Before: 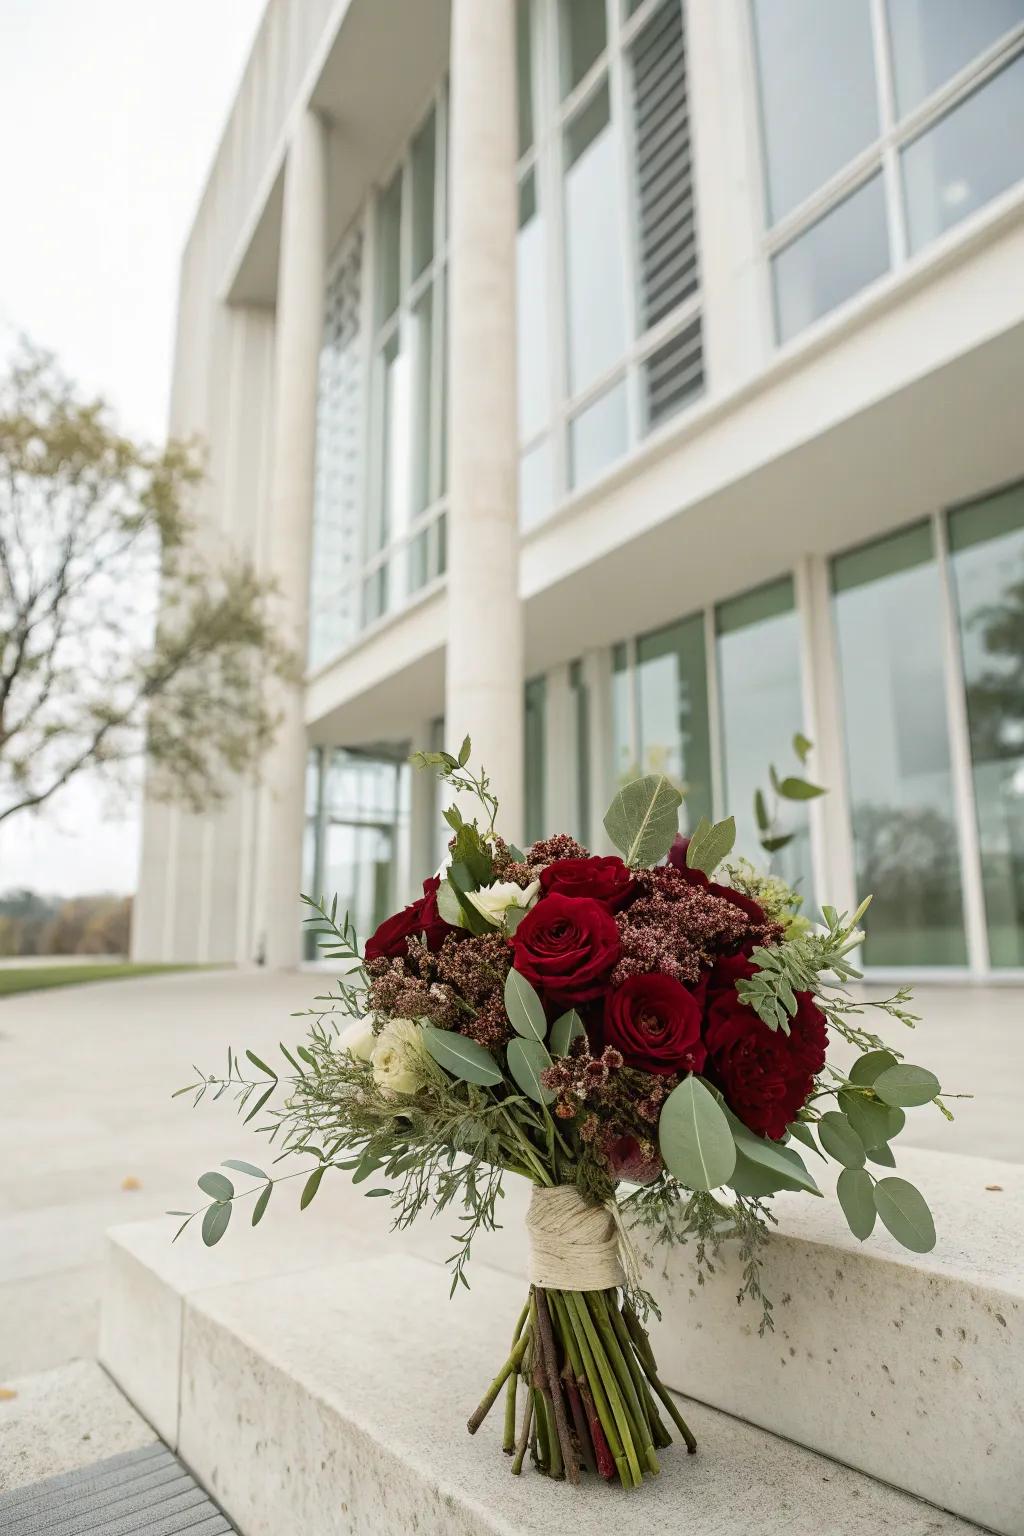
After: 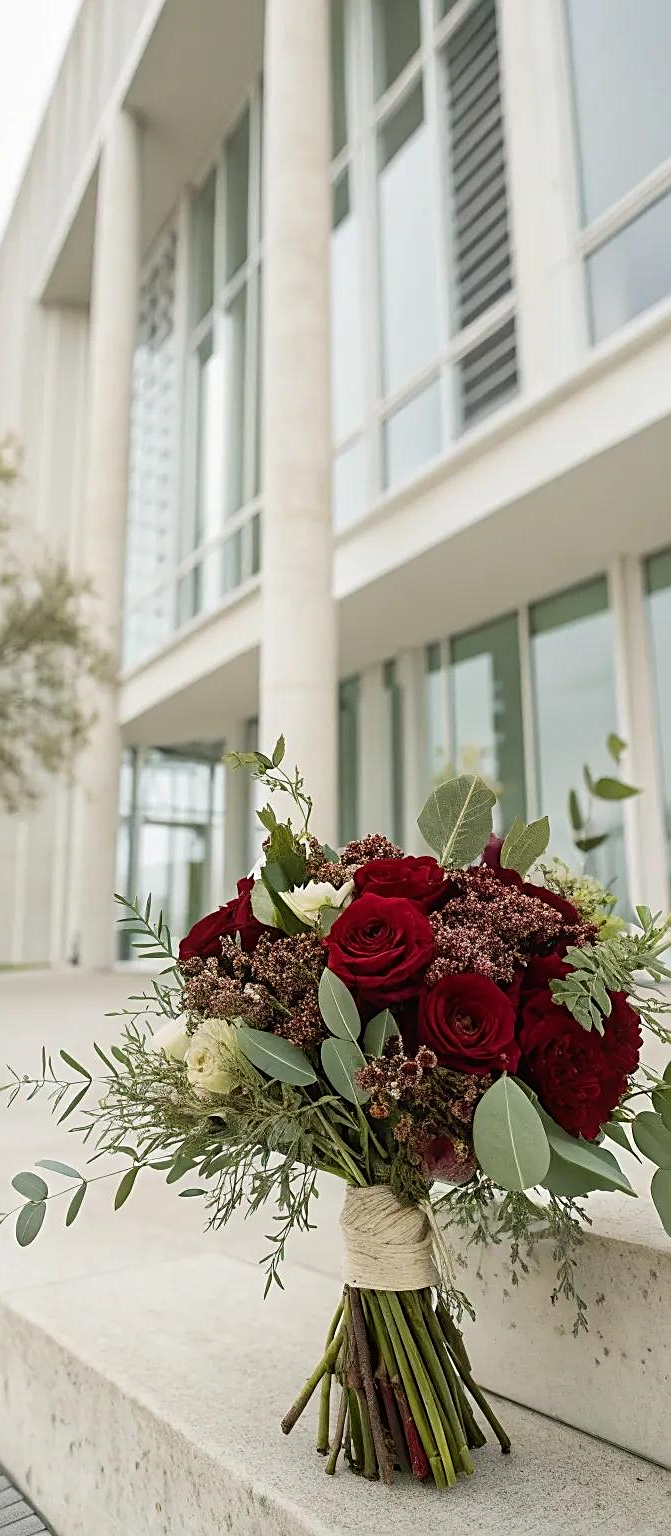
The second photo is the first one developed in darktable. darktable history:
crop and rotate: left 18.202%, right 16.195%
sharpen: on, module defaults
